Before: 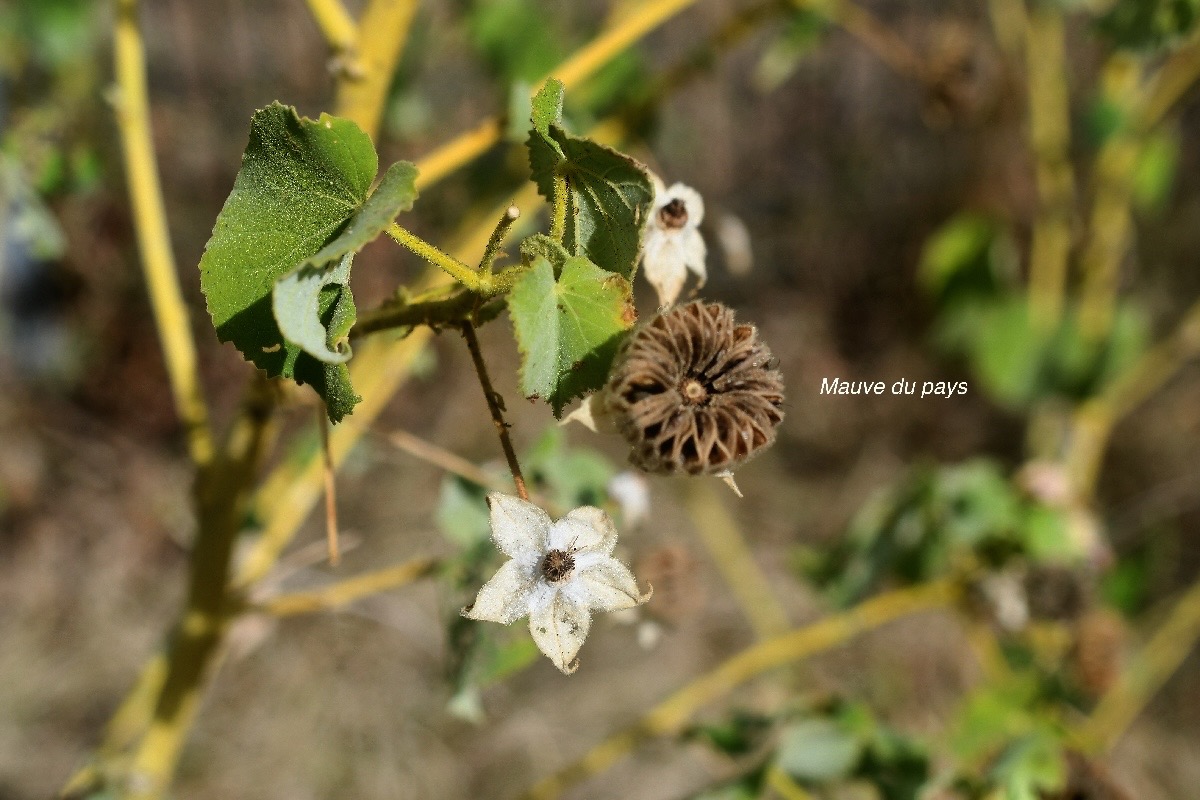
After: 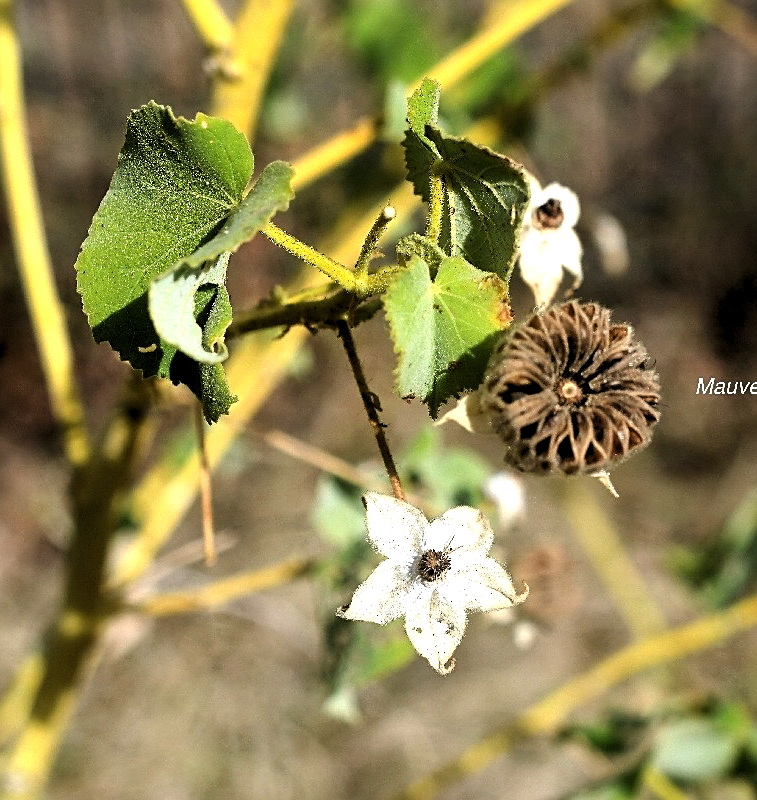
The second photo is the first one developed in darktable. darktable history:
crop: left 10.393%, right 26.472%
levels: black 0.05%, levels [0.055, 0.477, 0.9]
tone equalizer: -8 EV -0.414 EV, -7 EV -0.378 EV, -6 EV -0.34 EV, -5 EV -0.198 EV, -3 EV 0.204 EV, -2 EV 0.343 EV, -1 EV 0.396 EV, +0 EV 0.439 EV
sharpen: amount 0.493
